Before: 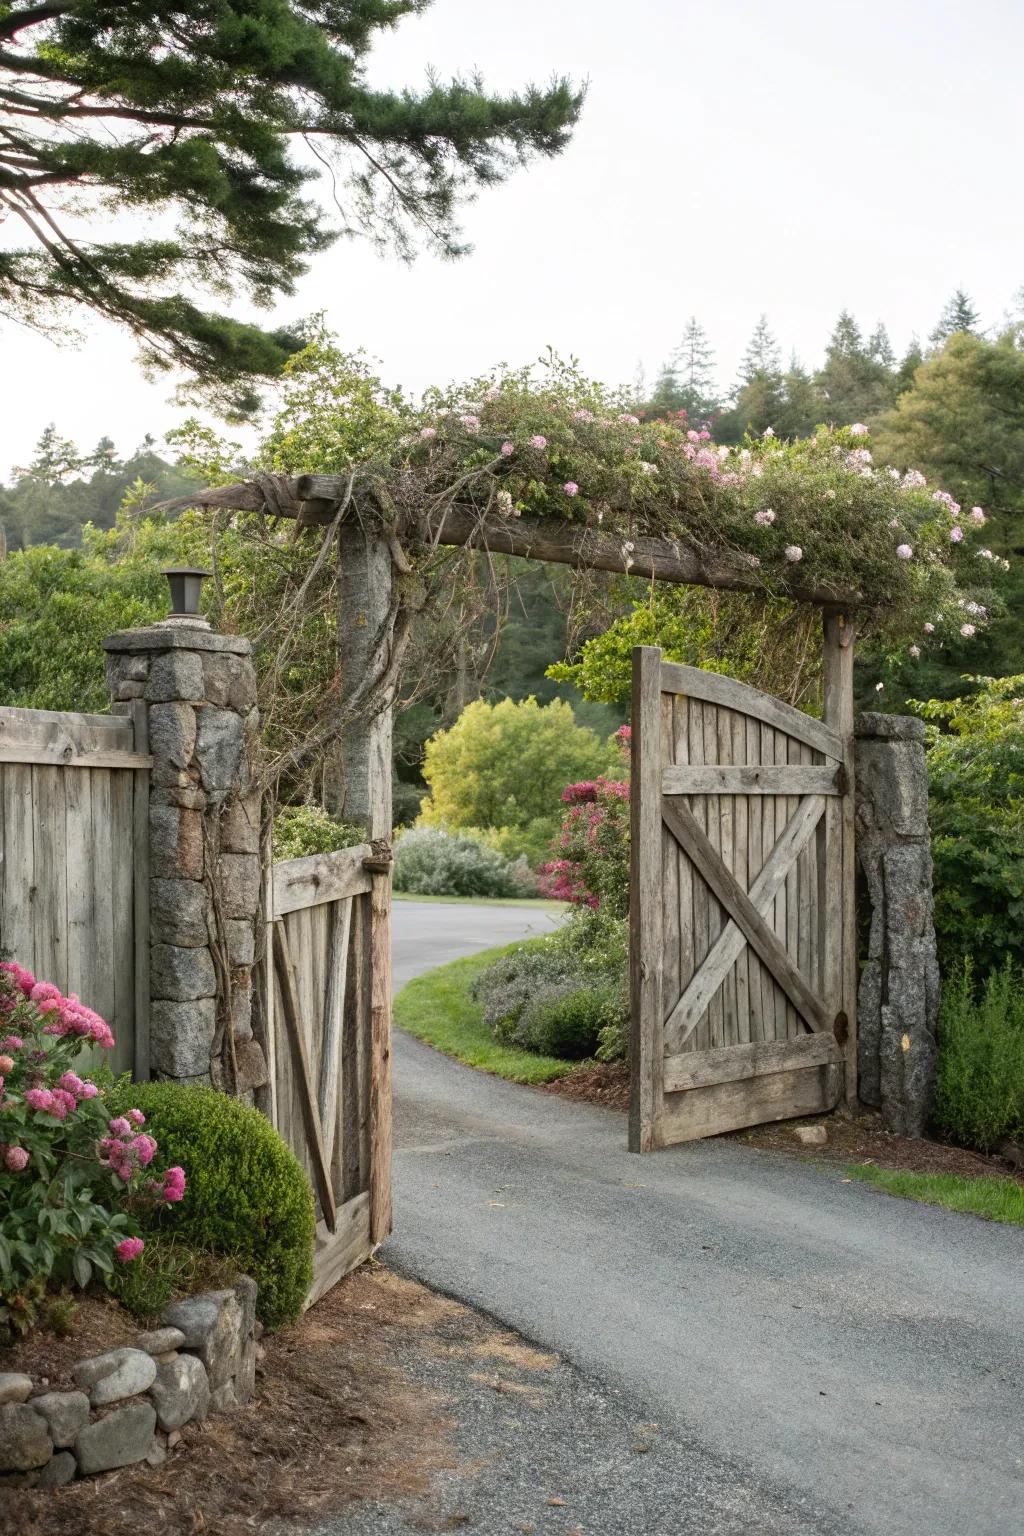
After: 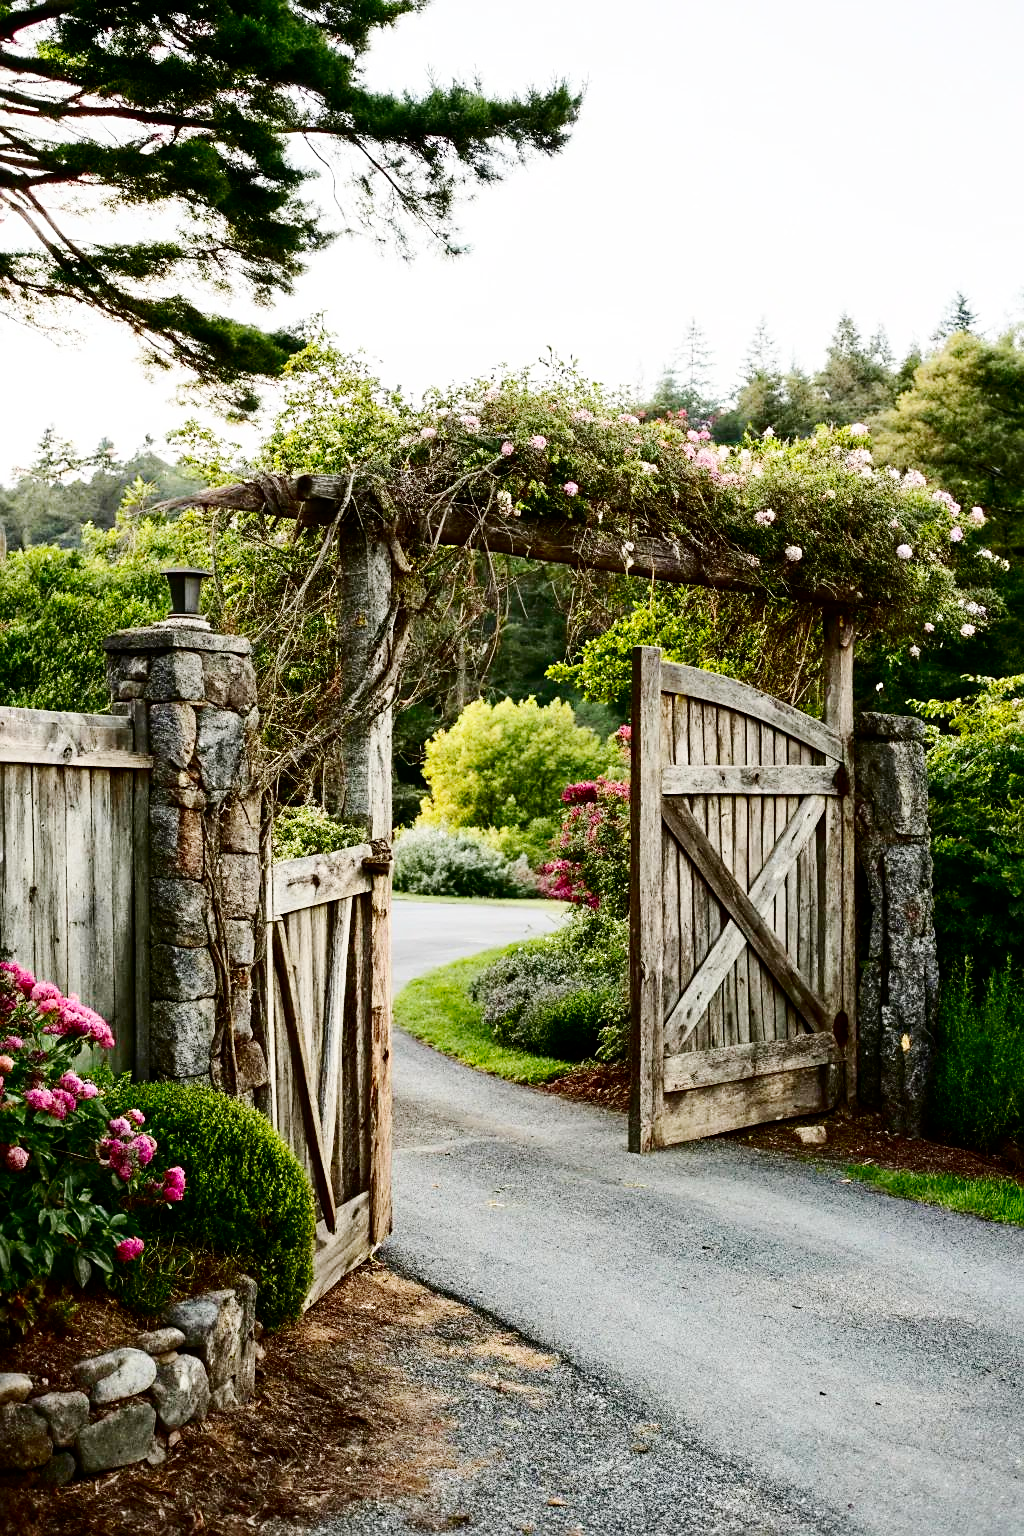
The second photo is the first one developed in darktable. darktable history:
contrast brightness saturation: contrast 0.237, brightness -0.227, saturation 0.145
base curve: curves: ch0 [(0, 0) (0.036, 0.025) (0.121, 0.166) (0.206, 0.329) (0.605, 0.79) (1, 1)], preserve colors none
sharpen: radius 1.857, amount 0.396, threshold 1.381
